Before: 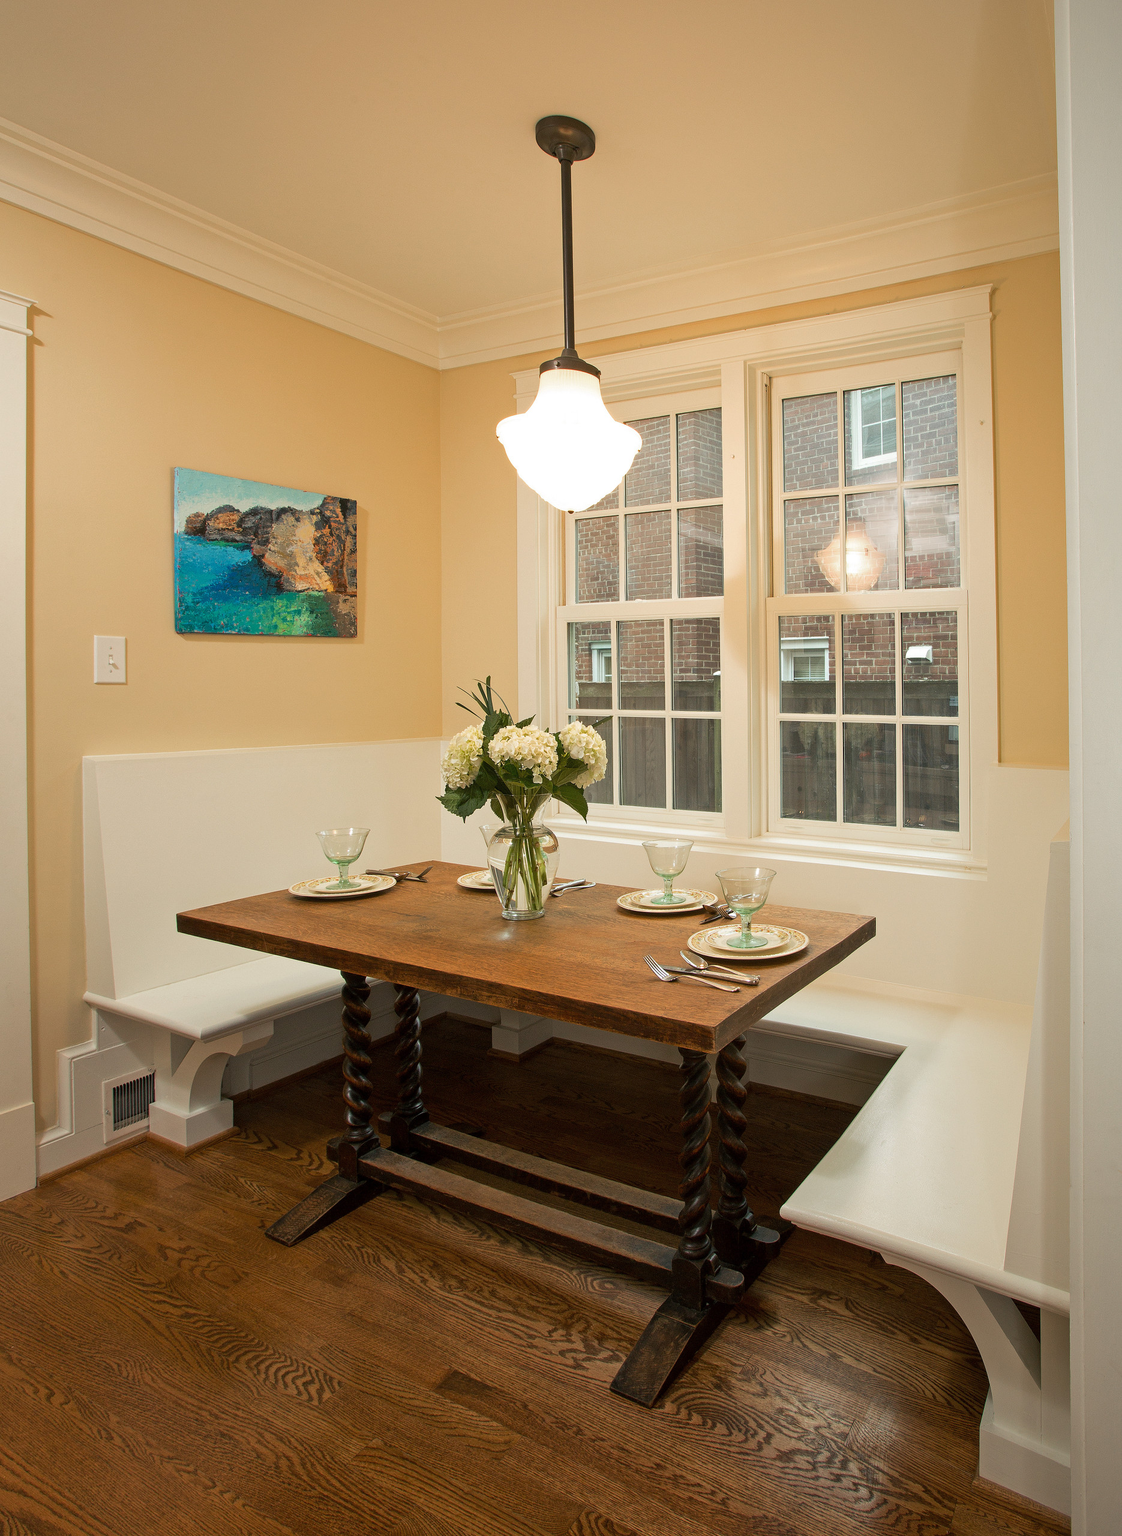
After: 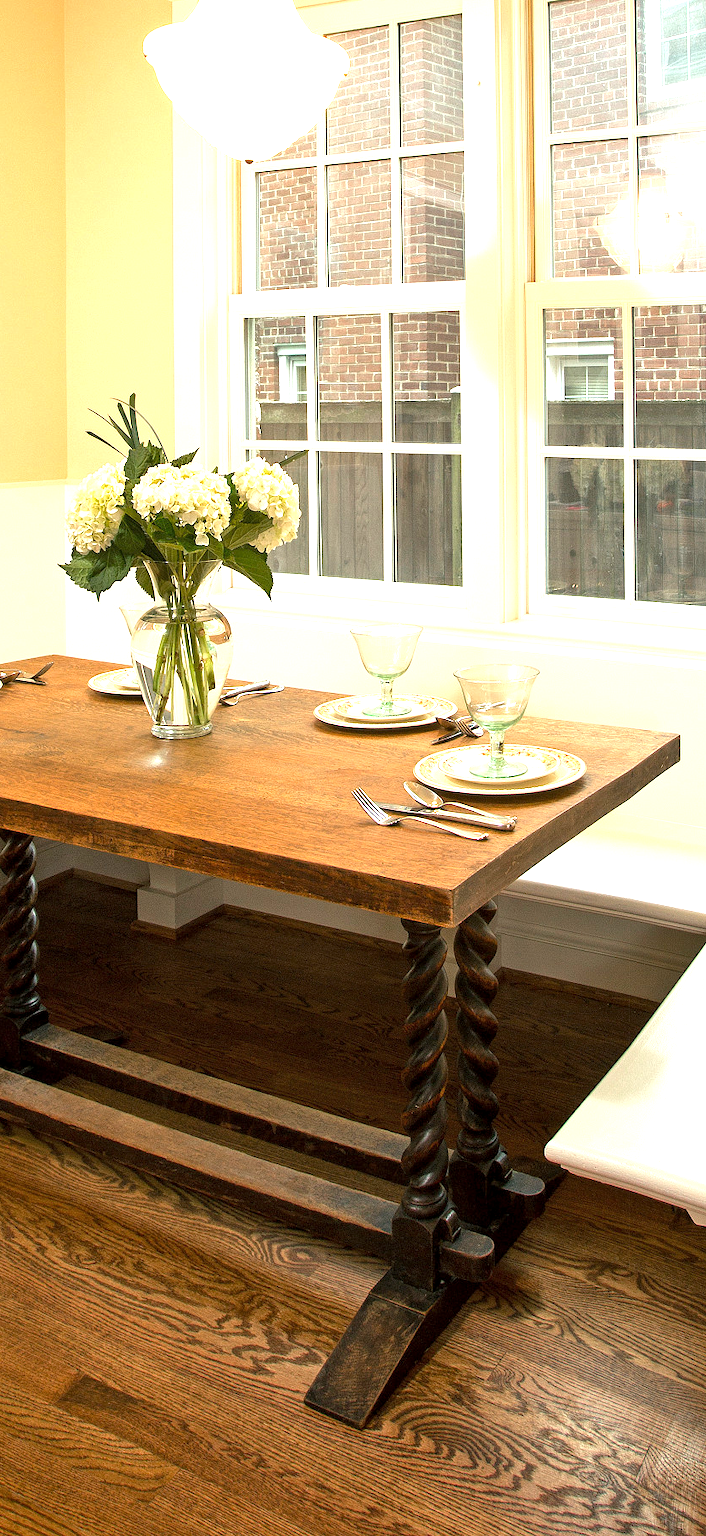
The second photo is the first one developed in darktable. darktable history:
tone equalizer: on, module defaults
exposure: black level correction 0, exposure 0.698 EV, compensate highlight preservation false
color balance rgb: shadows lift › chroma 0.76%, shadows lift › hue 110.24°, perceptual saturation grading › global saturation 0.56%, perceptual brilliance grading › global brilliance 9.183%, perceptual brilliance grading › shadows 14.395%, contrast 5.623%
crop: left 35.24%, top 25.915%, right 20.213%, bottom 3.356%
local contrast: highlights 100%, shadows 102%, detail 119%, midtone range 0.2
